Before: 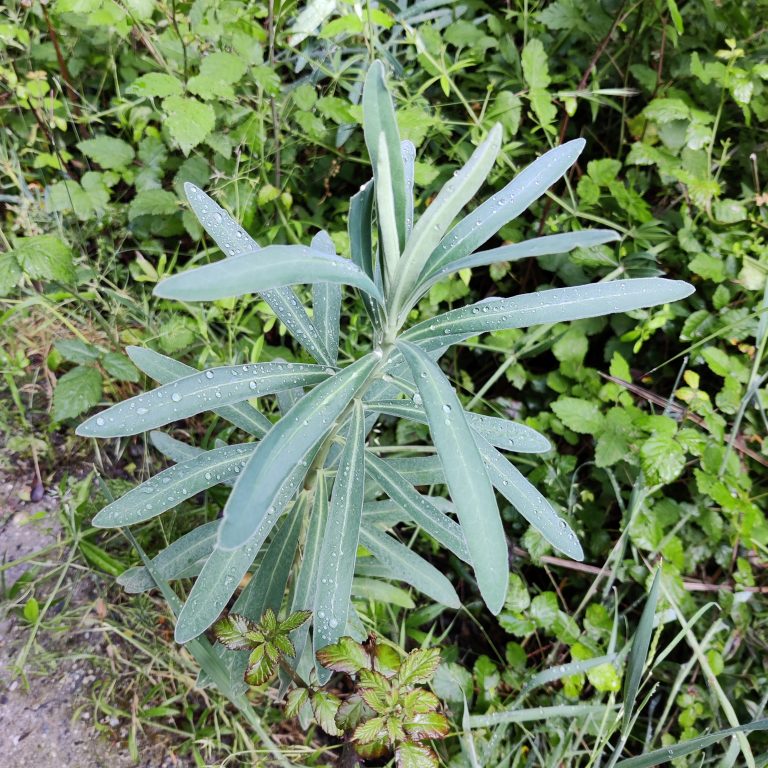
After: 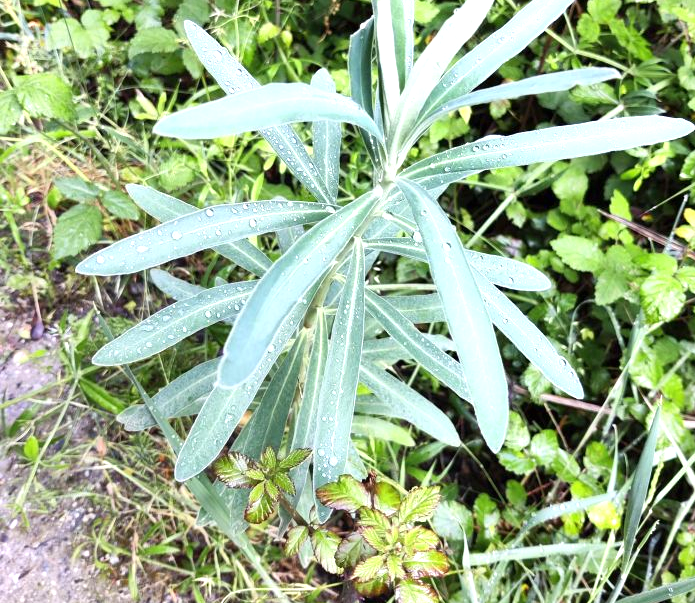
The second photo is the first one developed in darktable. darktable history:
exposure: black level correction 0, exposure 0.896 EV, compensate highlight preservation false
crop: top 21.223%, right 9.418%, bottom 0.208%
tone equalizer: edges refinement/feathering 500, mask exposure compensation -1.57 EV, preserve details no
